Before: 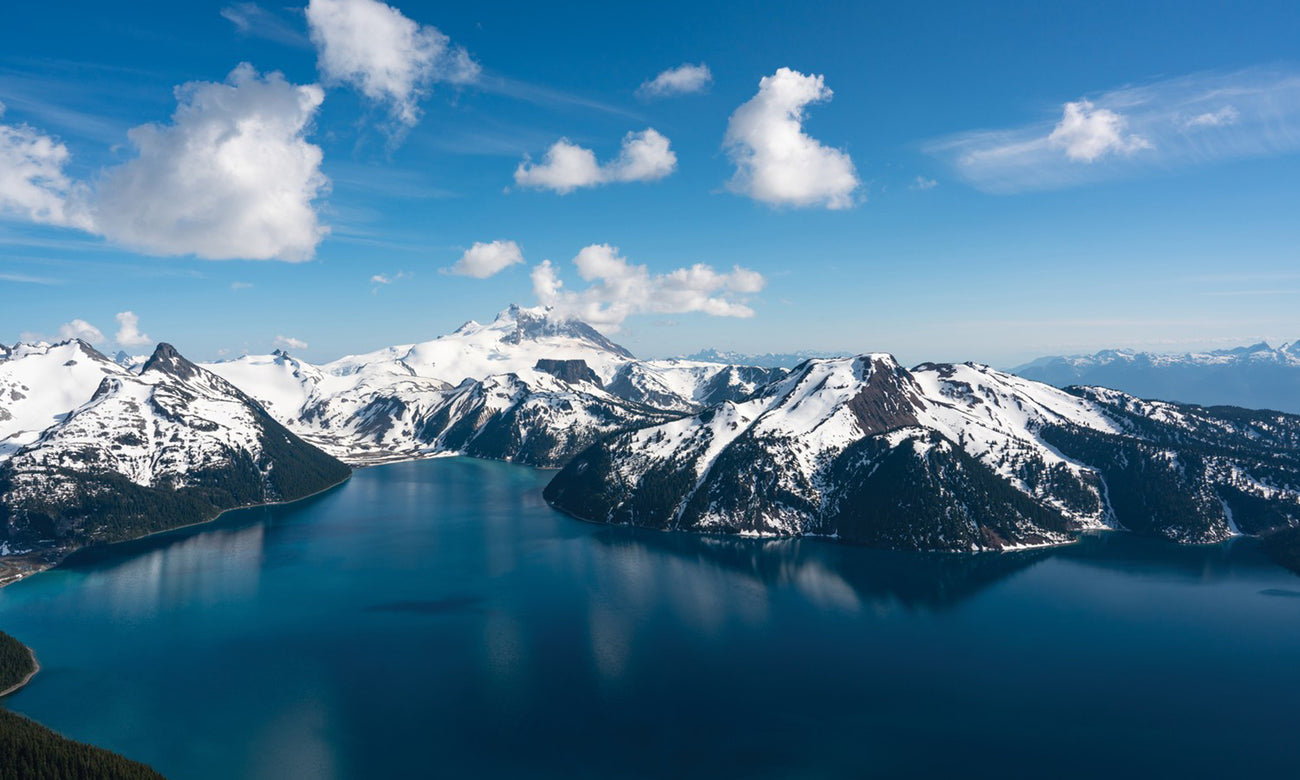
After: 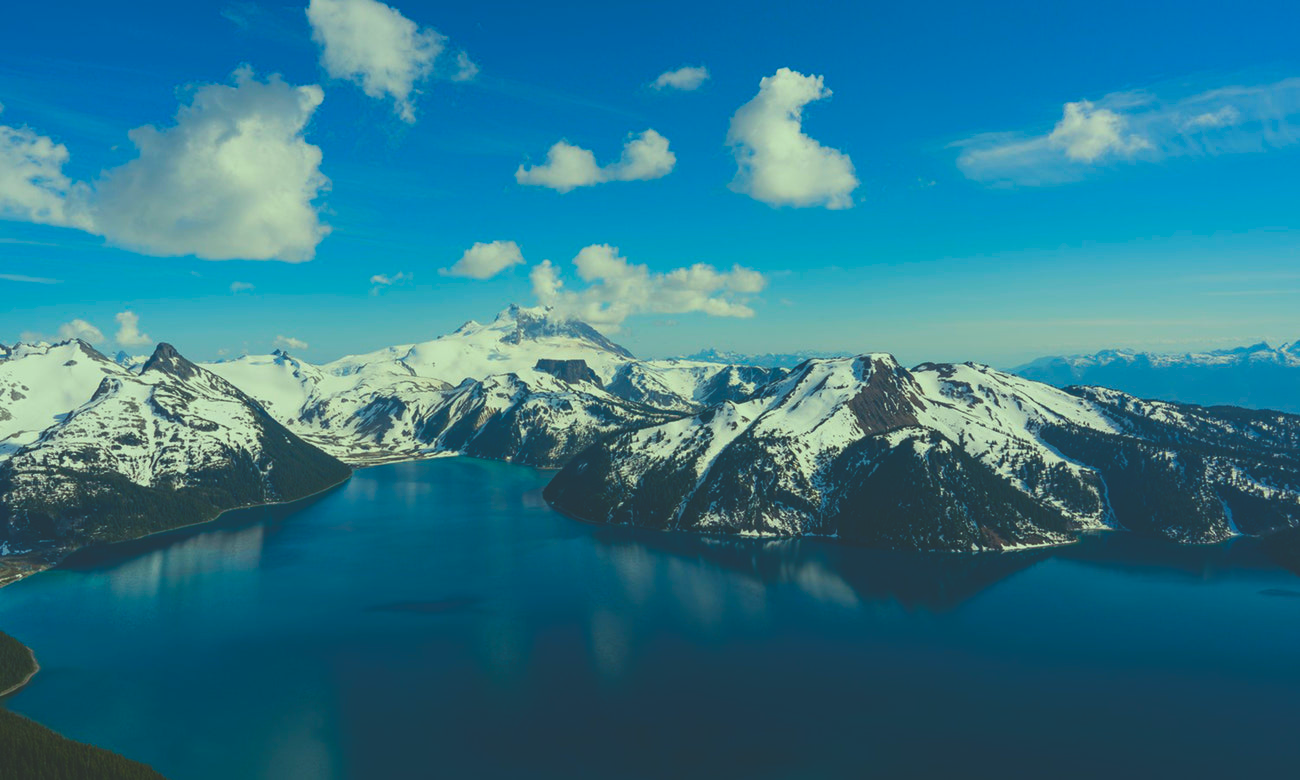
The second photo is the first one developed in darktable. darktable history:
exposure: black level correction -0.037, exposure -0.494 EV, compensate highlight preservation false
color correction: highlights a* -10.84, highlights b* 9.84, saturation 1.71
